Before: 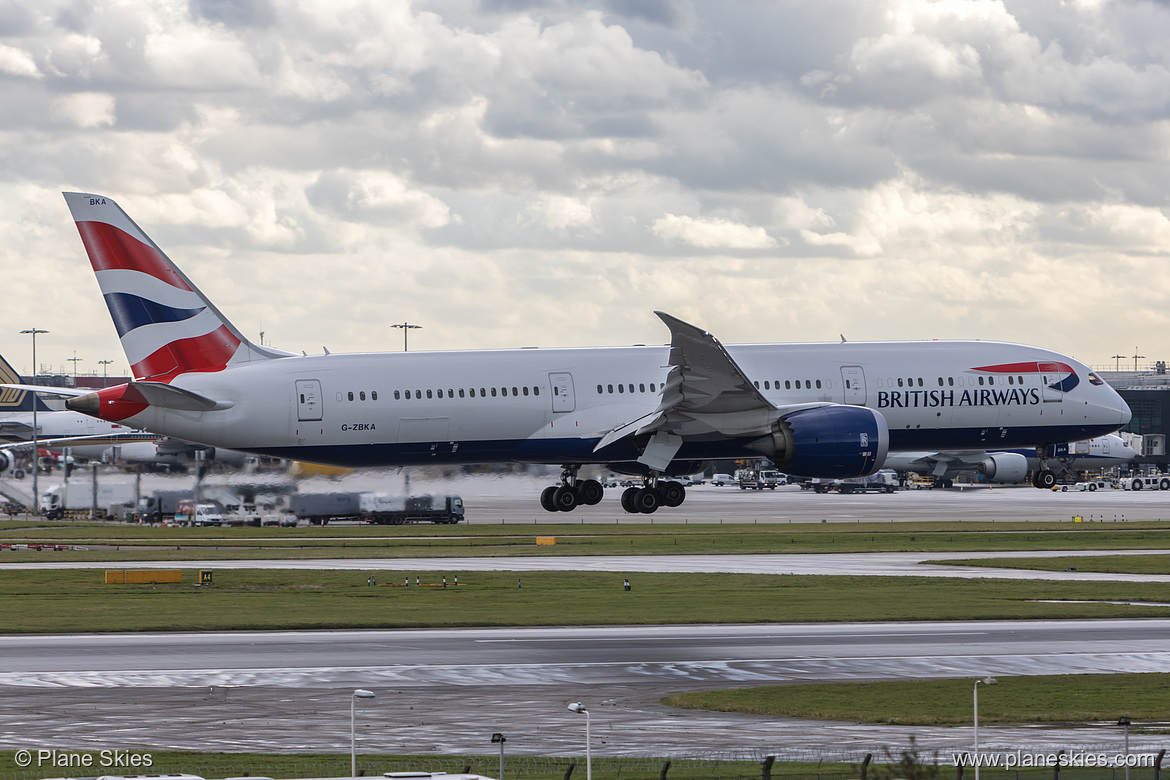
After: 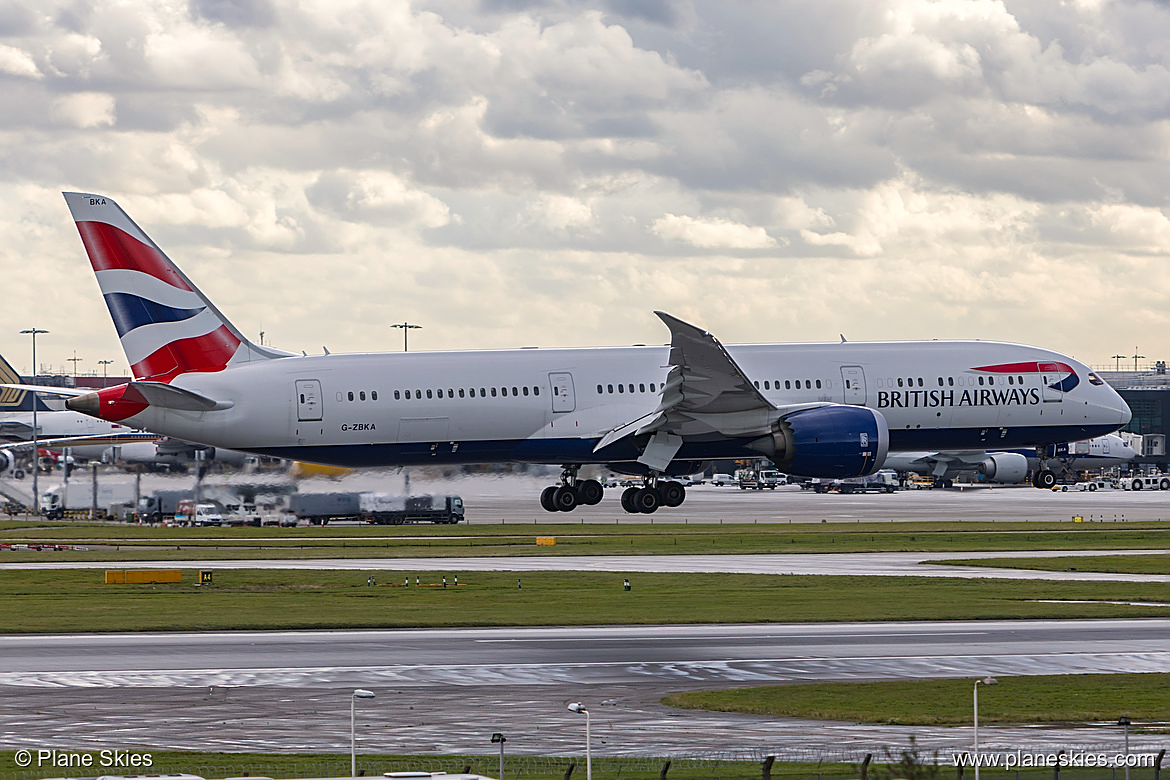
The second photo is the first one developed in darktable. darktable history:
sharpen: on, module defaults
color balance rgb: highlights gain › chroma 1.043%, highlights gain › hue 70.76°, perceptual saturation grading › global saturation 9.091%, perceptual saturation grading › highlights -13.033%, perceptual saturation grading › mid-tones 14.734%, perceptual saturation grading › shadows 23.124%, global vibrance 10.782%
